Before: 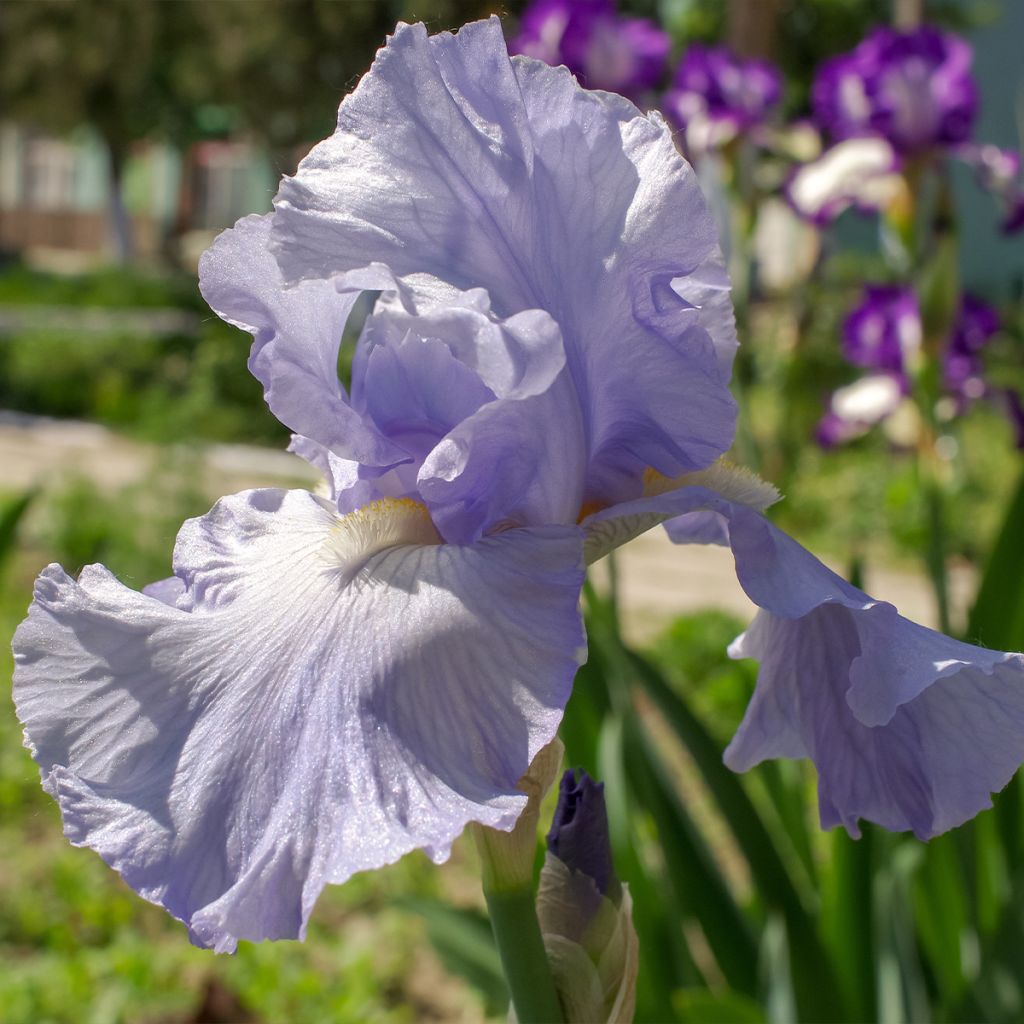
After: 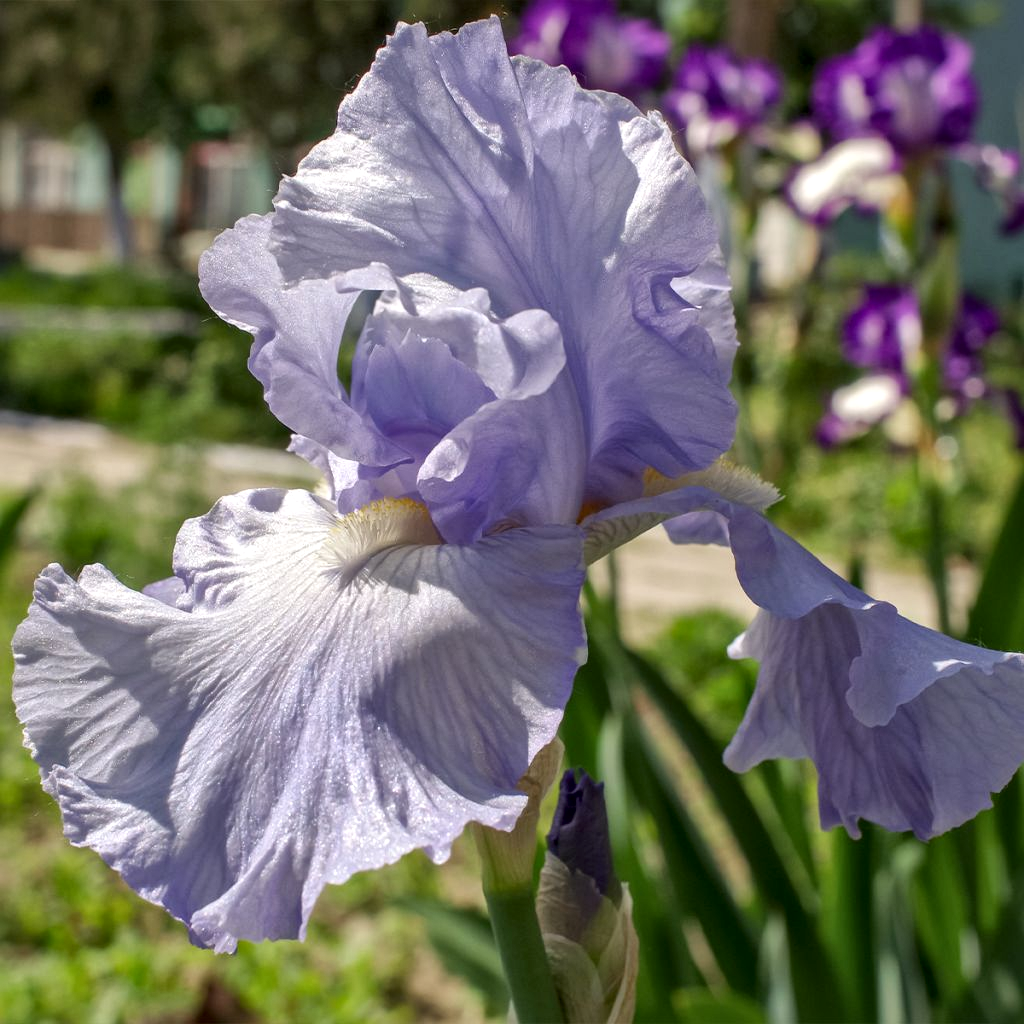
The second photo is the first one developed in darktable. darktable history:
local contrast: mode bilateral grid, contrast 19, coarseness 20, detail 150%, midtone range 0.2
